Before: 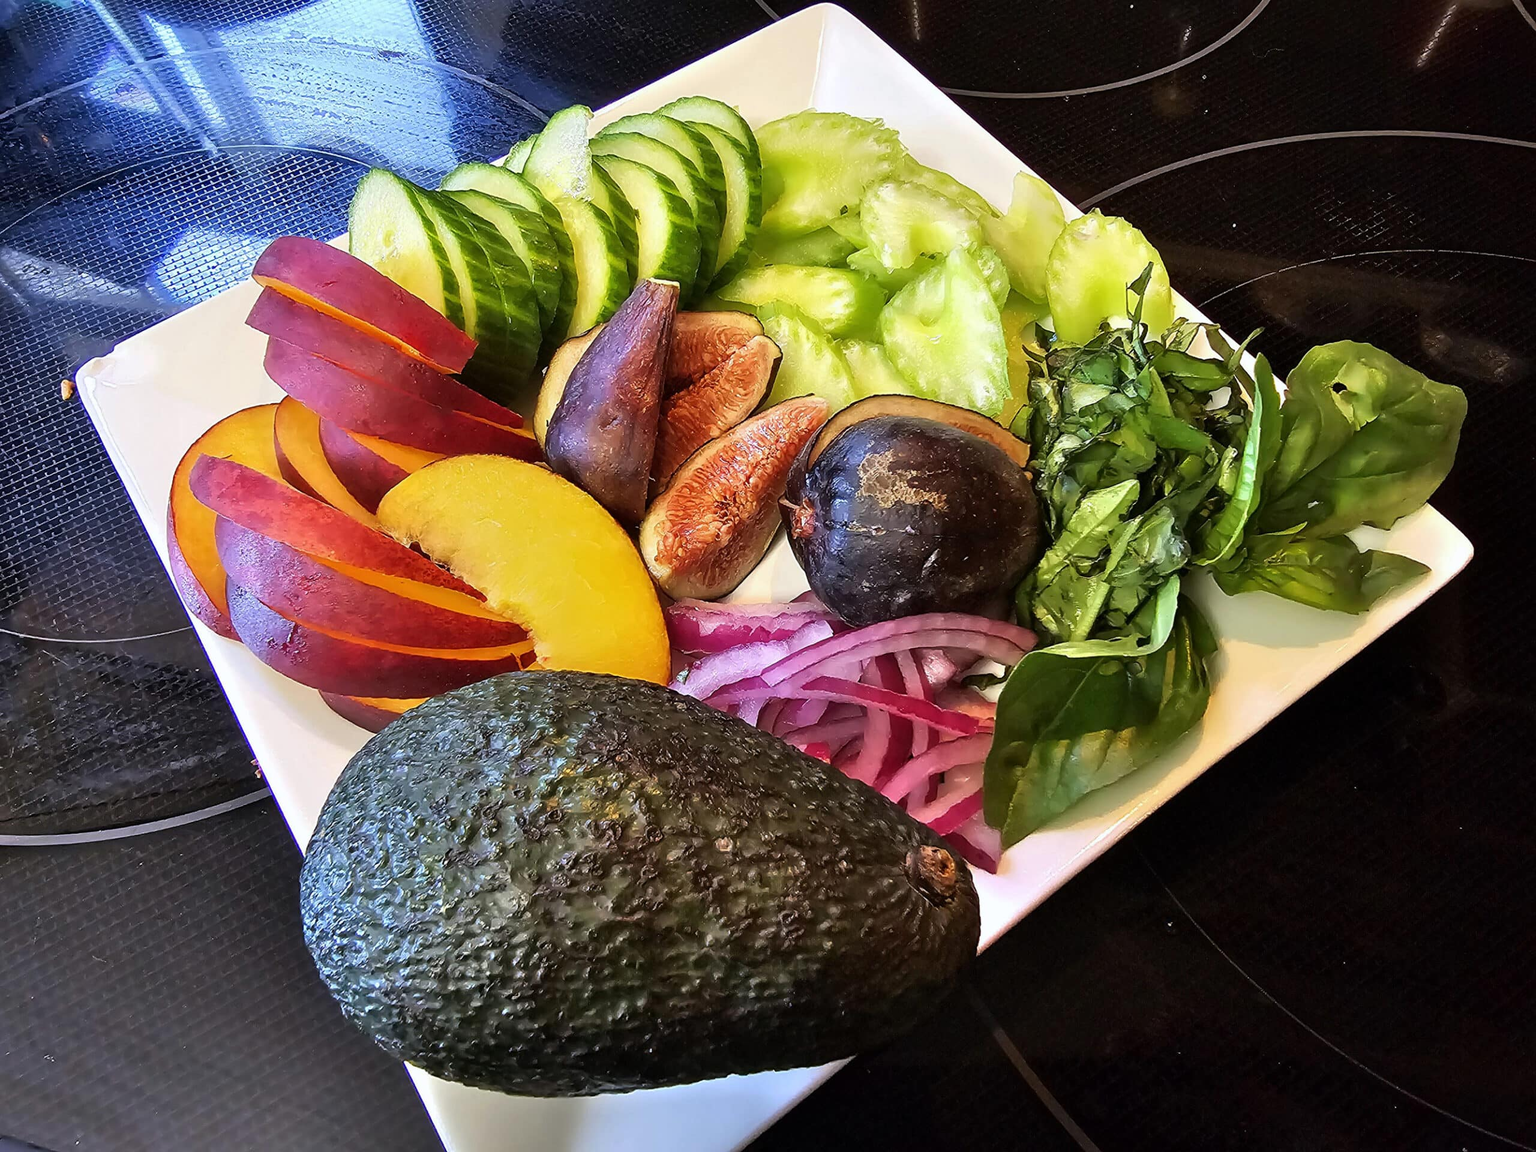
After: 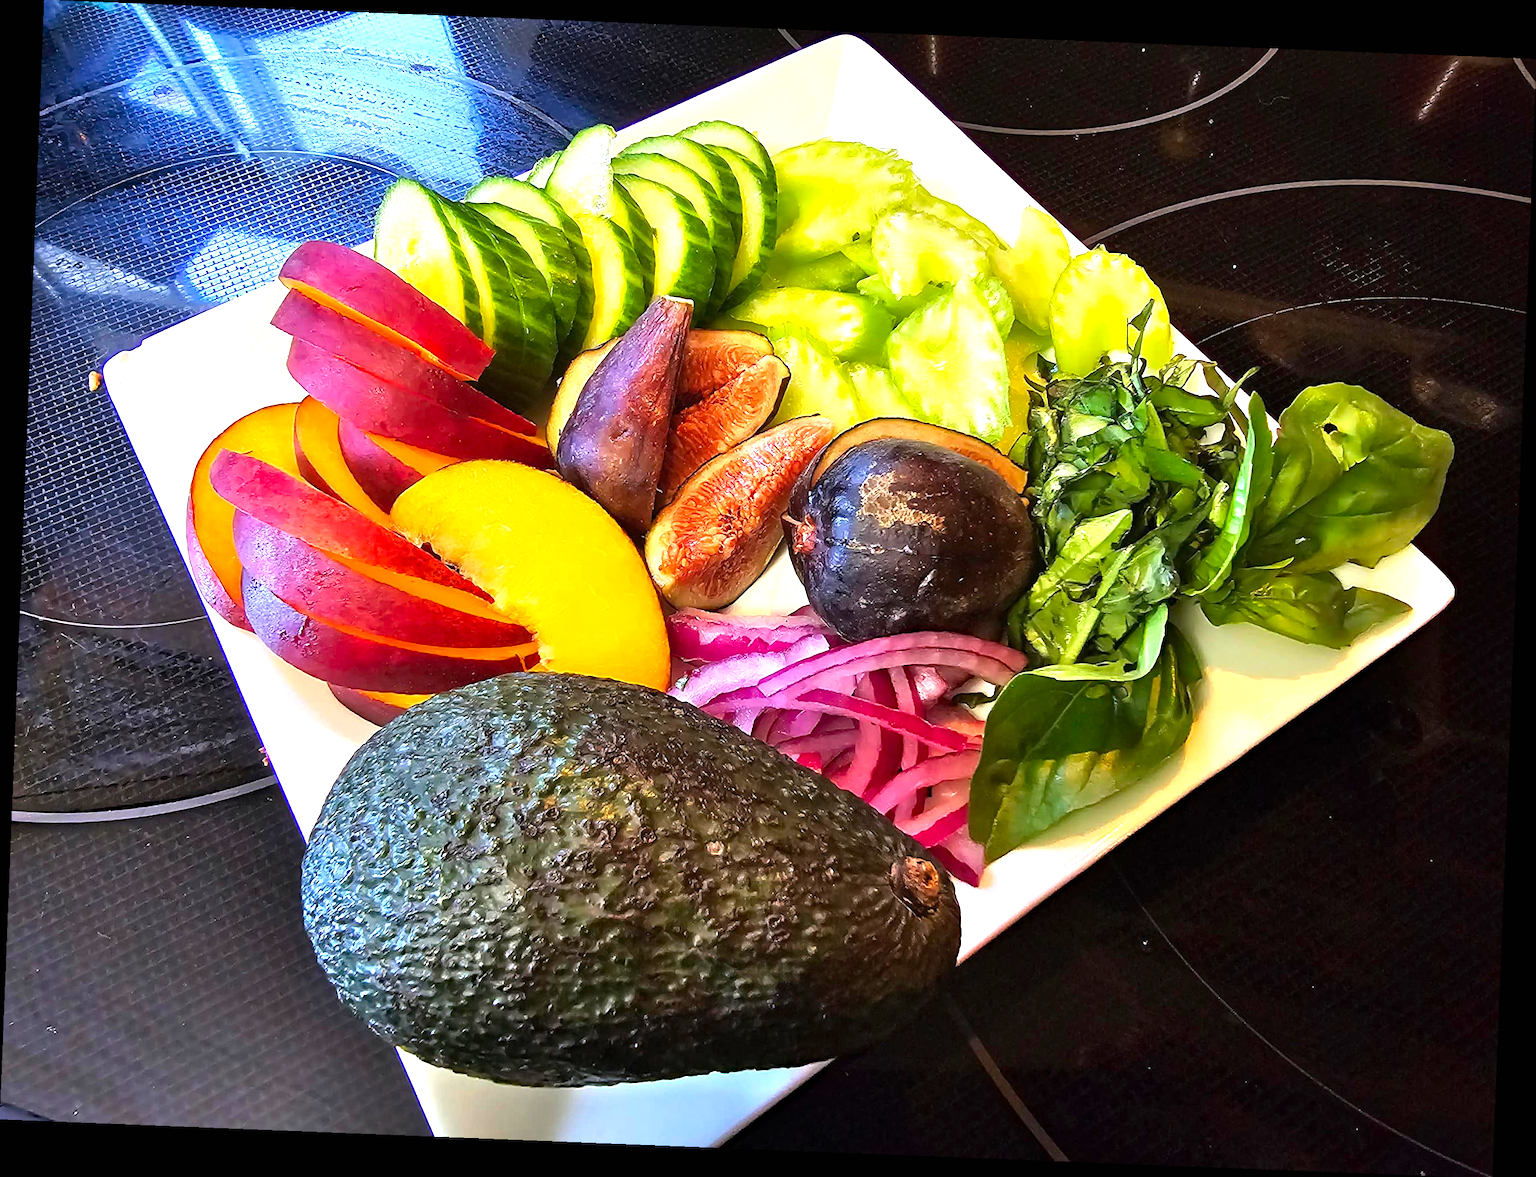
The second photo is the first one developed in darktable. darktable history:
exposure: black level correction 0, exposure 0.7 EV, compensate exposure bias true, compensate highlight preservation false
haze removal: strength 0.29, distance 0.25, compatibility mode true, adaptive false
rotate and perspective: rotation 2.27°, automatic cropping off
